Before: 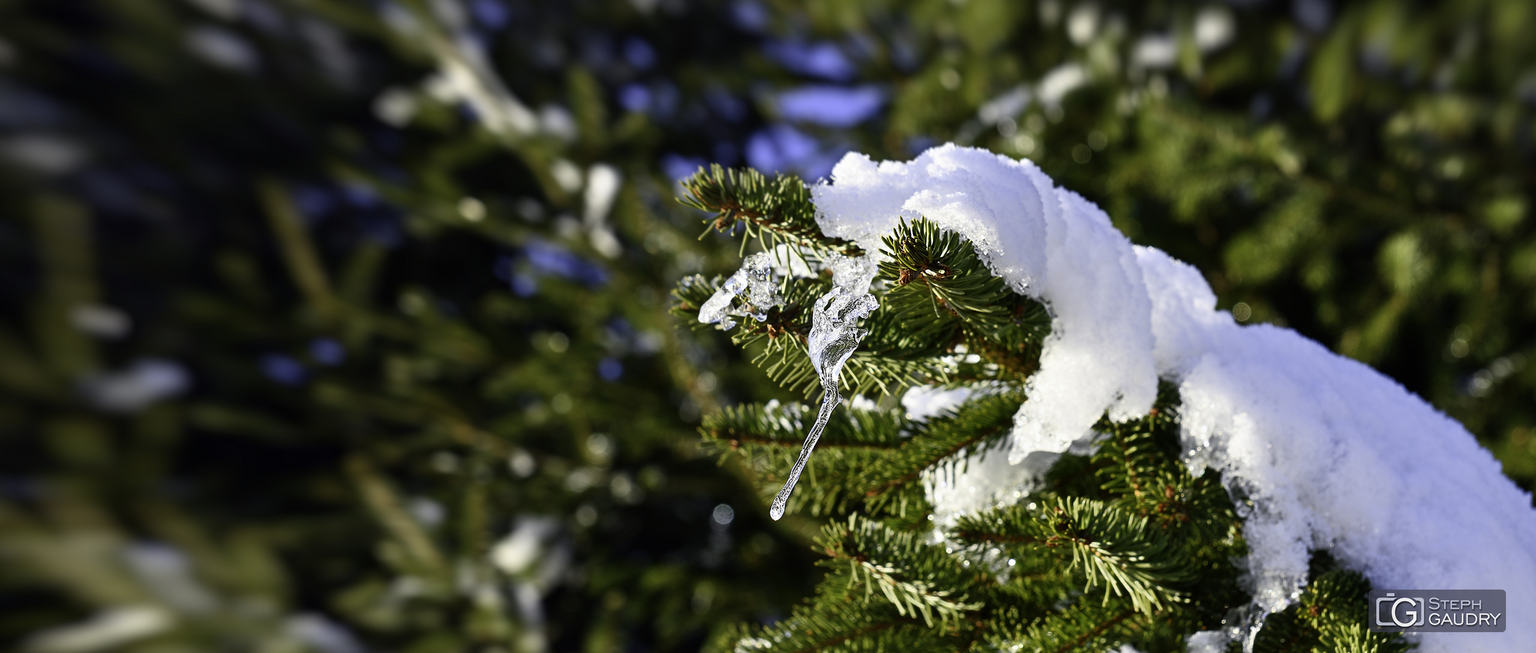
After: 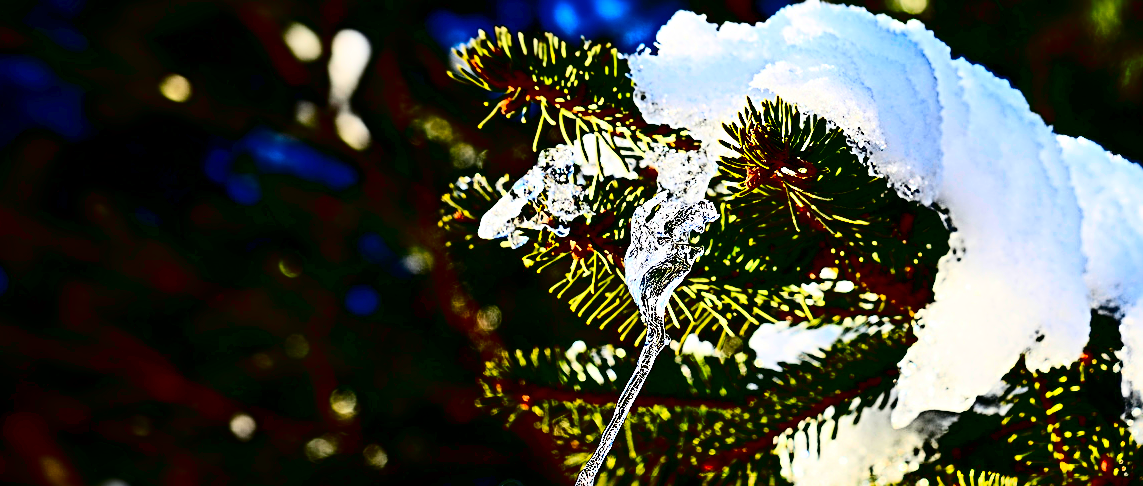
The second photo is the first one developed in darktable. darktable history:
contrast brightness saturation: contrast 0.77, brightness -1, saturation 1
crop and rotate: left 22.13%, top 22.054%, right 22.026%, bottom 22.102%
sharpen: radius 3.69, amount 0.928
